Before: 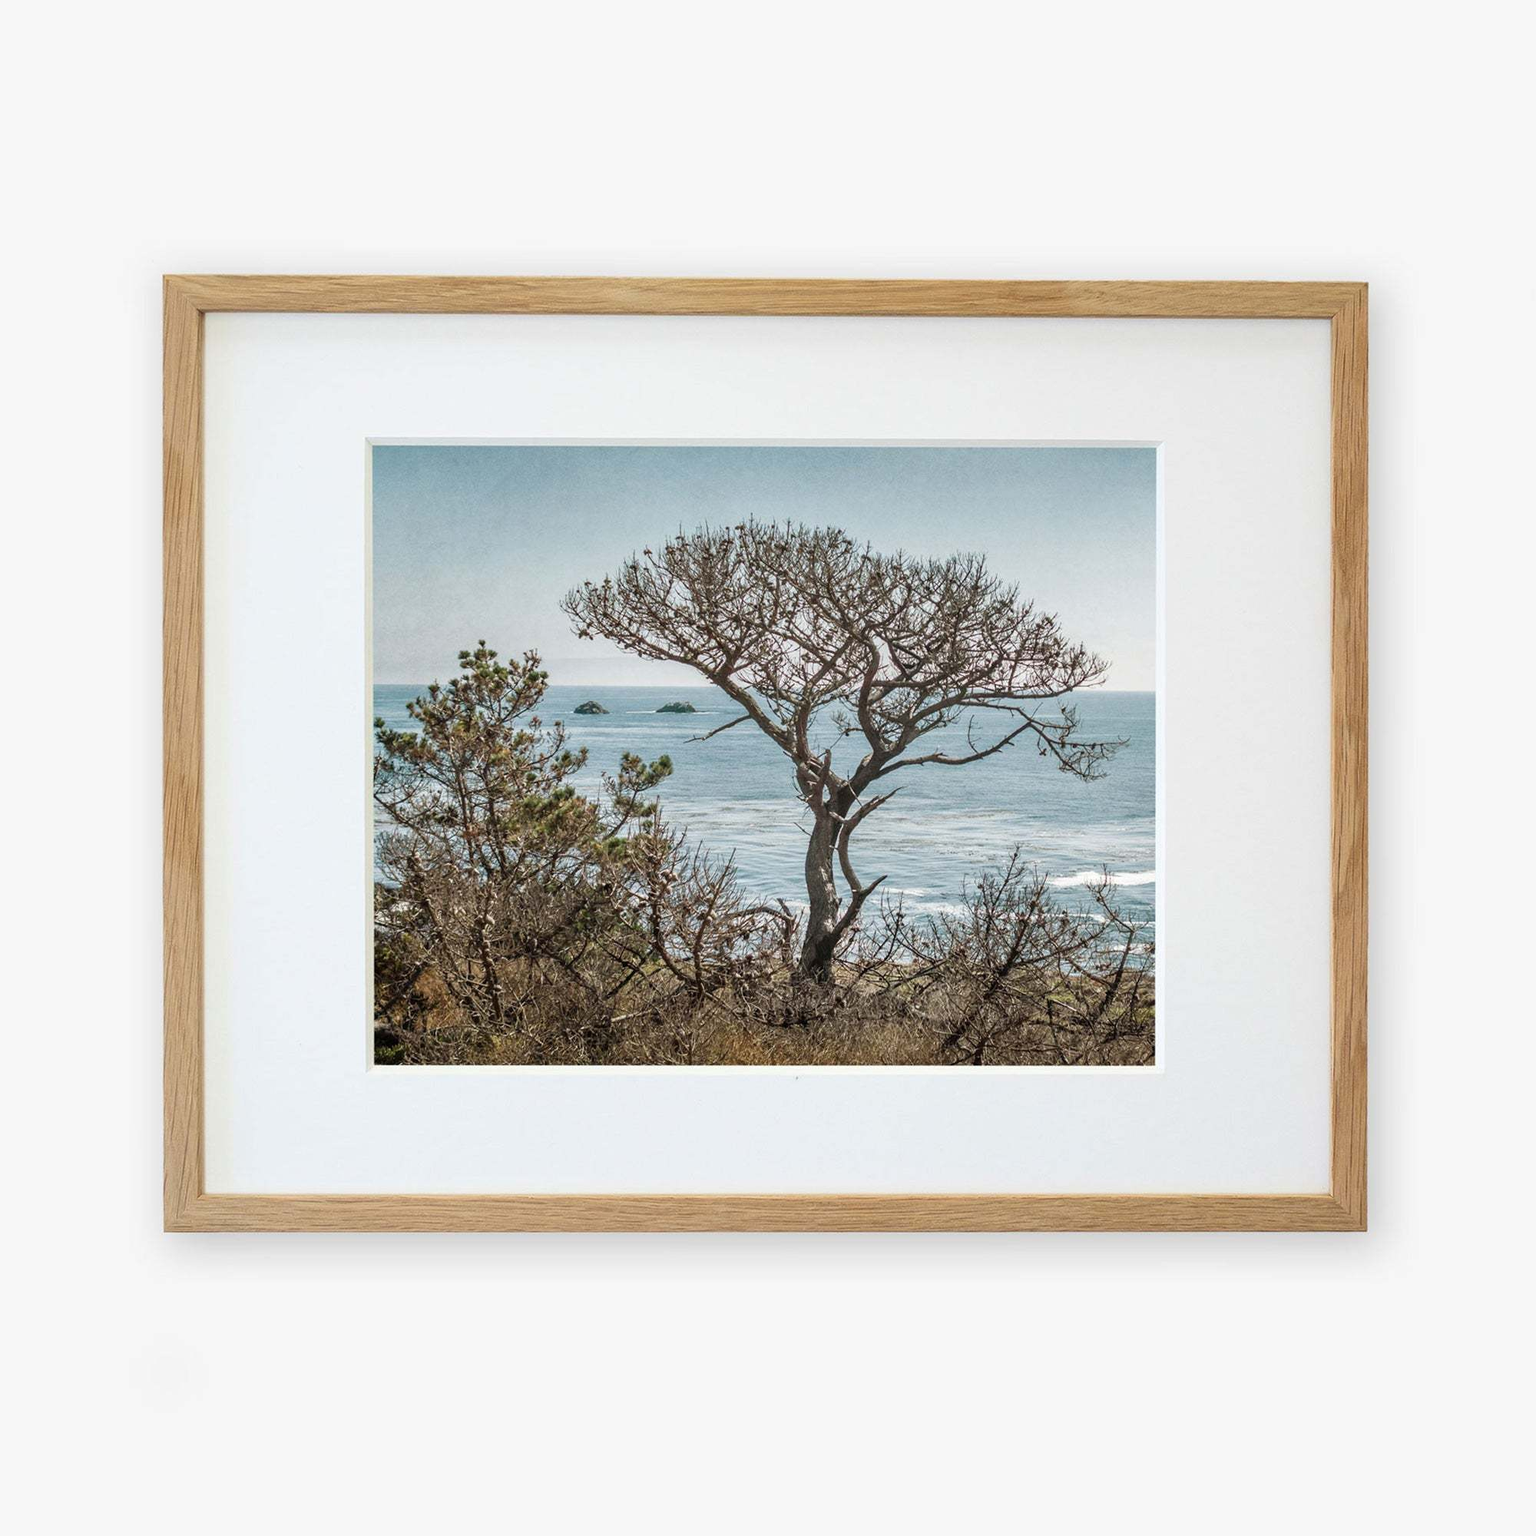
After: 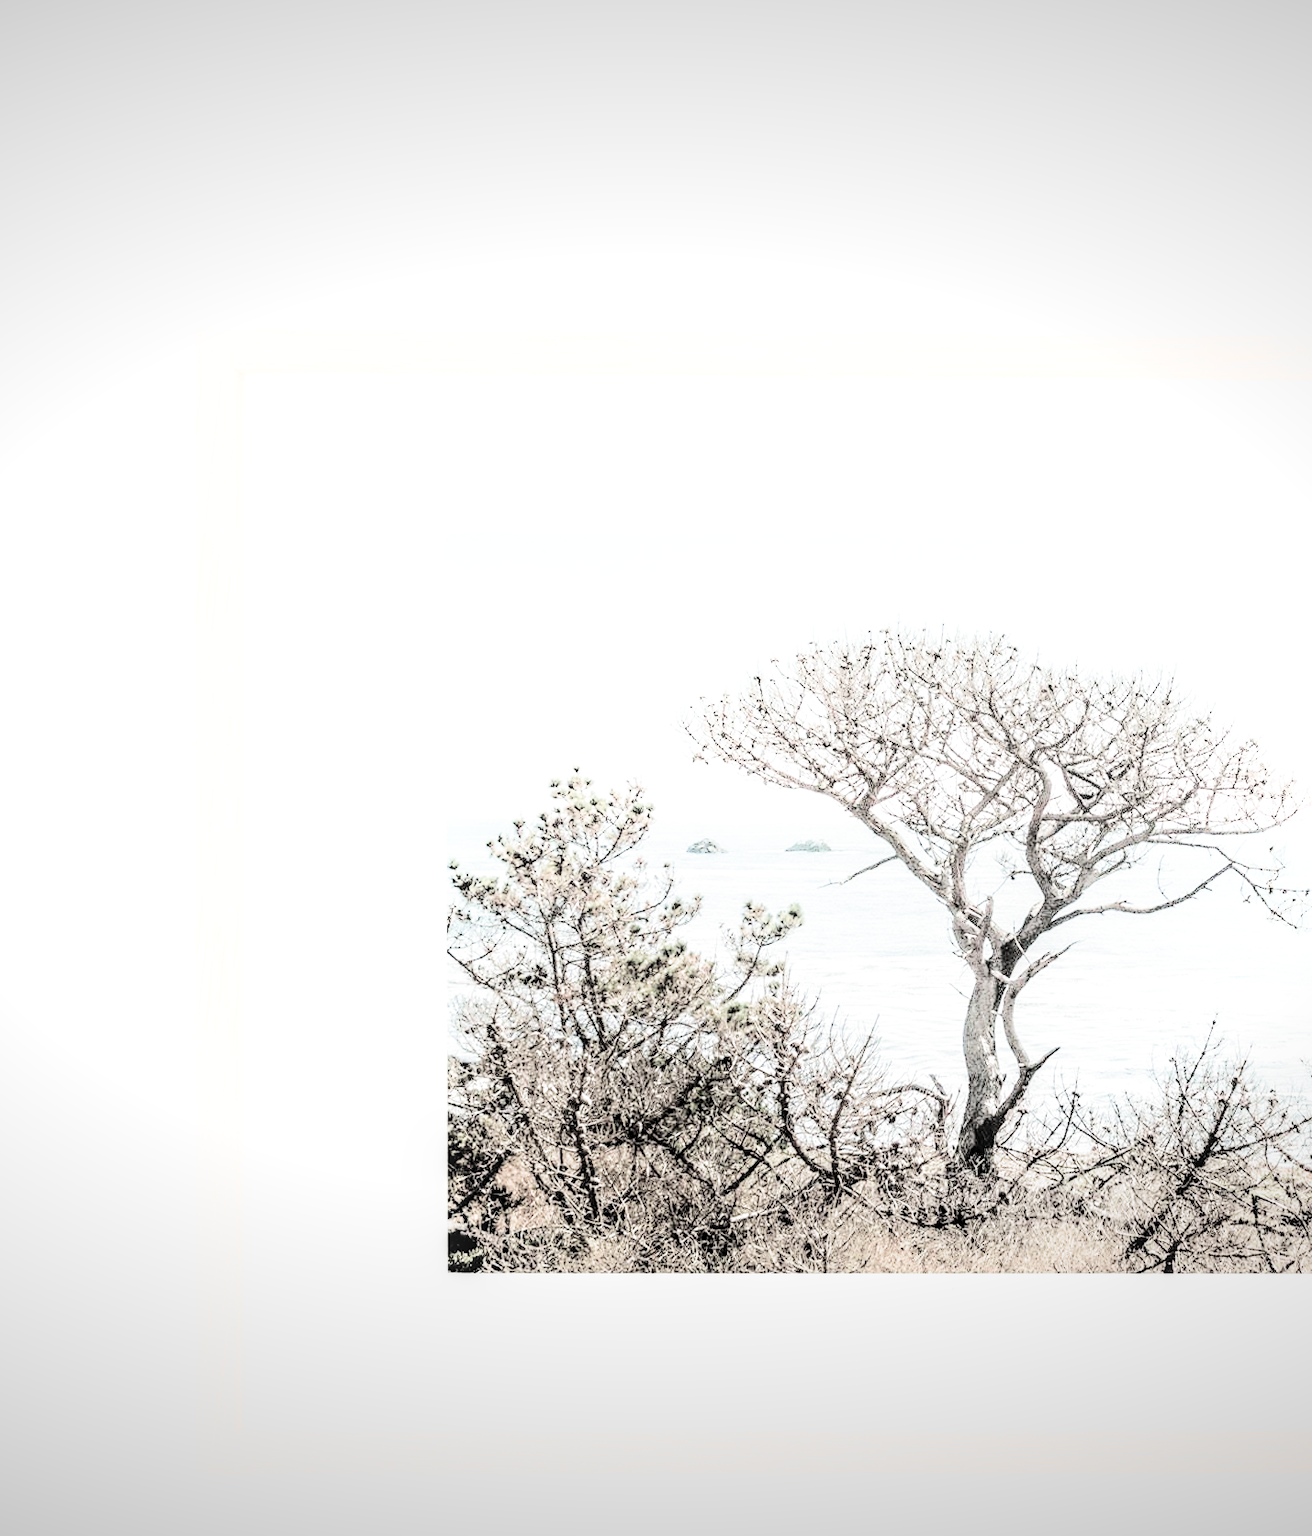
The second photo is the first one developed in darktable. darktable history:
exposure: black level correction 0, exposure 1.44 EV, compensate highlight preservation false
crop: right 28.453%, bottom 16.338%
vignetting: fall-off start 97.41%, fall-off radius 100.84%, saturation 0.383, center (-0.032, -0.046), width/height ratio 1.366, unbound false
filmic rgb: black relative exposure -5.01 EV, white relative exposure 3.98 EV, threshold 5.94 EV, hardness 2.9, contrast 1.299, highlights saturation mix -28.6%, color science v5 (2021), contrast in shadows safe, contrast in highlights safe, enable highlight reconstruction true
tone equalizer: -8 EV -0.718 EV, -7 EV -0.691 EV, -6 EV -0.612 EV, -5 EV -0.368 EV, -3 EV 0.373 EV, -2 EV 0.6 EV, -1 EV 0.681 EV, +0 EV 0.743 EV, edges refinement/feathering 500, mask exposure compensation -1.57 EV, preserve details no
local contrast: detail 130%
shadows and highlights: highlights 72.63, soften with gaussian
